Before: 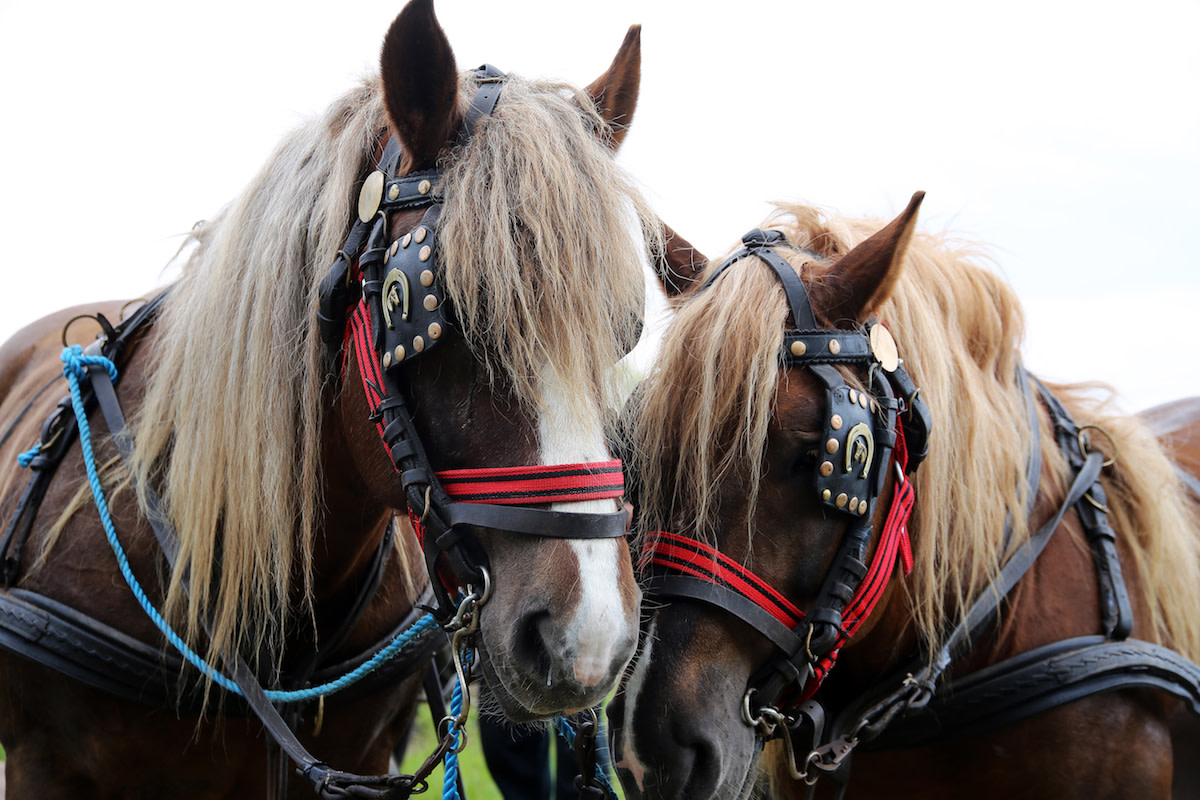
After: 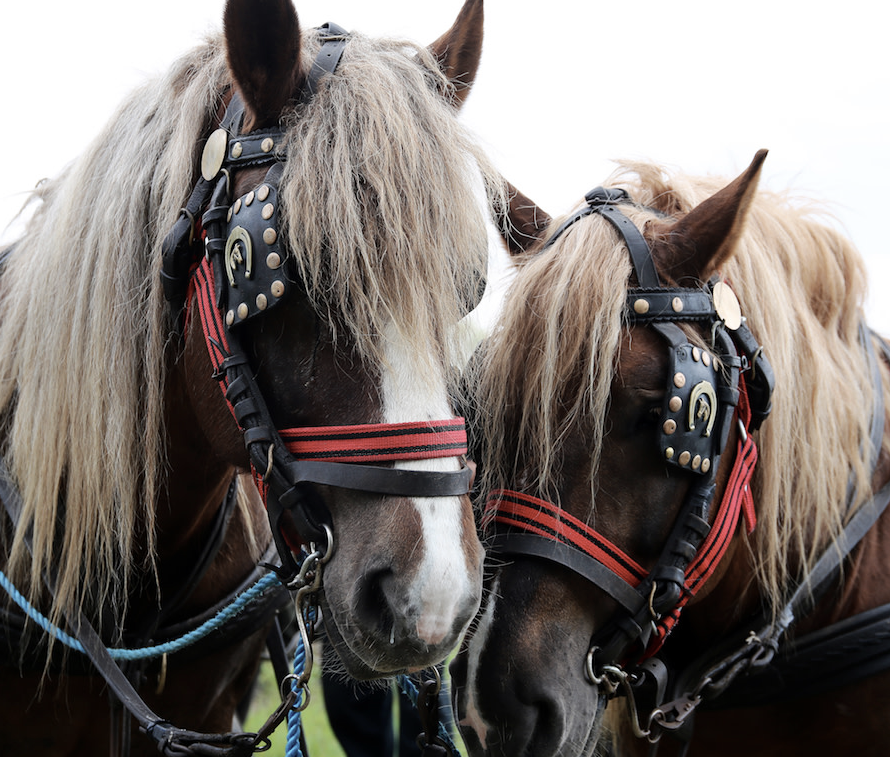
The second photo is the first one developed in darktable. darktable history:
crop and rotate: left 13.15%, top 5.251%, right 12.609%
contrast brightness saturation: contrast 0.1, saturation -0.3
